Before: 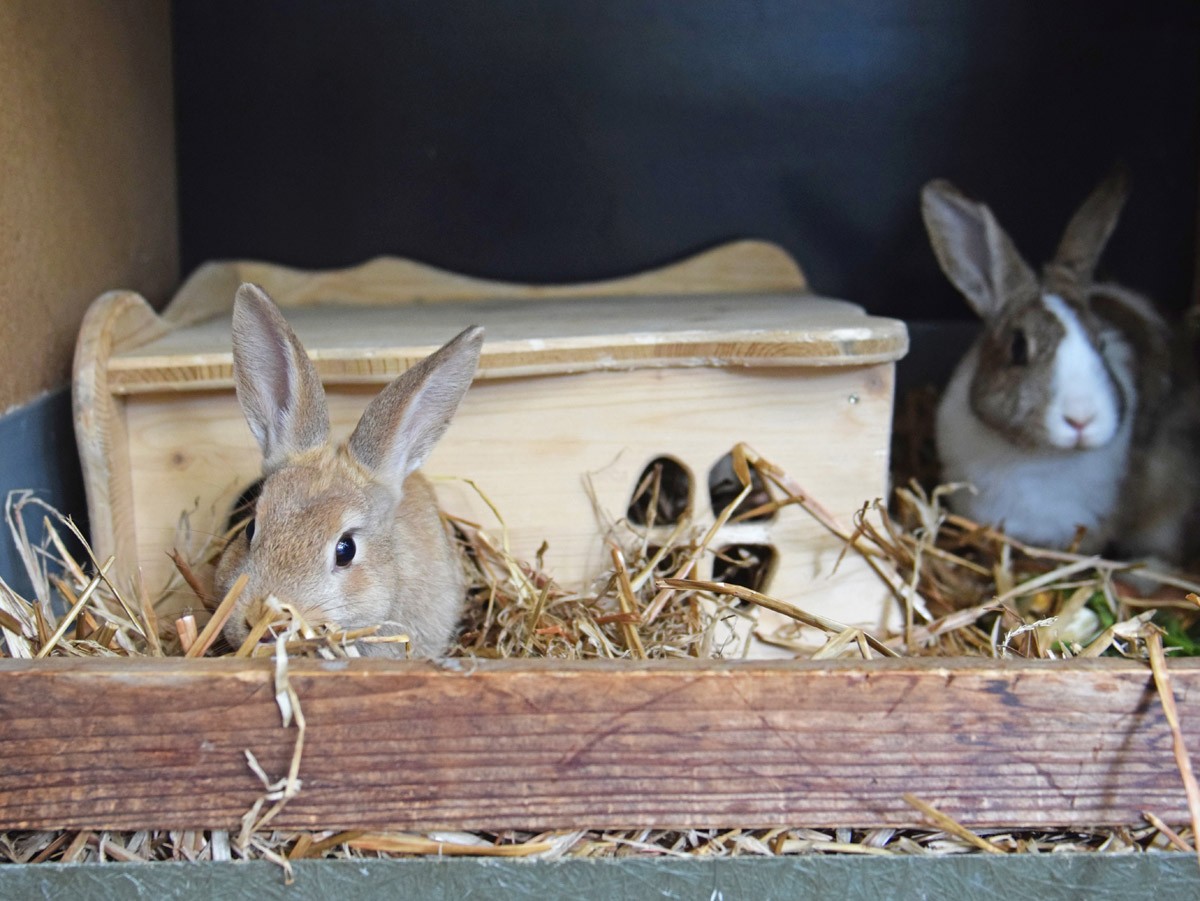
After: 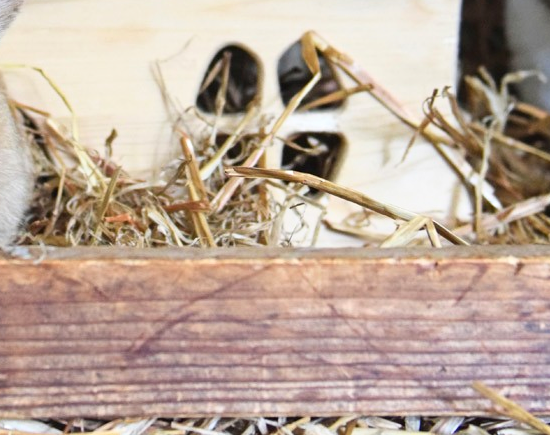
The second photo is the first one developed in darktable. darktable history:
crop: left 35.976%, top 45.819%, right 18.162%, bottom 5.807%
base curve: curves: ch0 [(0, 0) (0.666, 0.806) (1, 1)]
tone equalizer: on, module defaults
